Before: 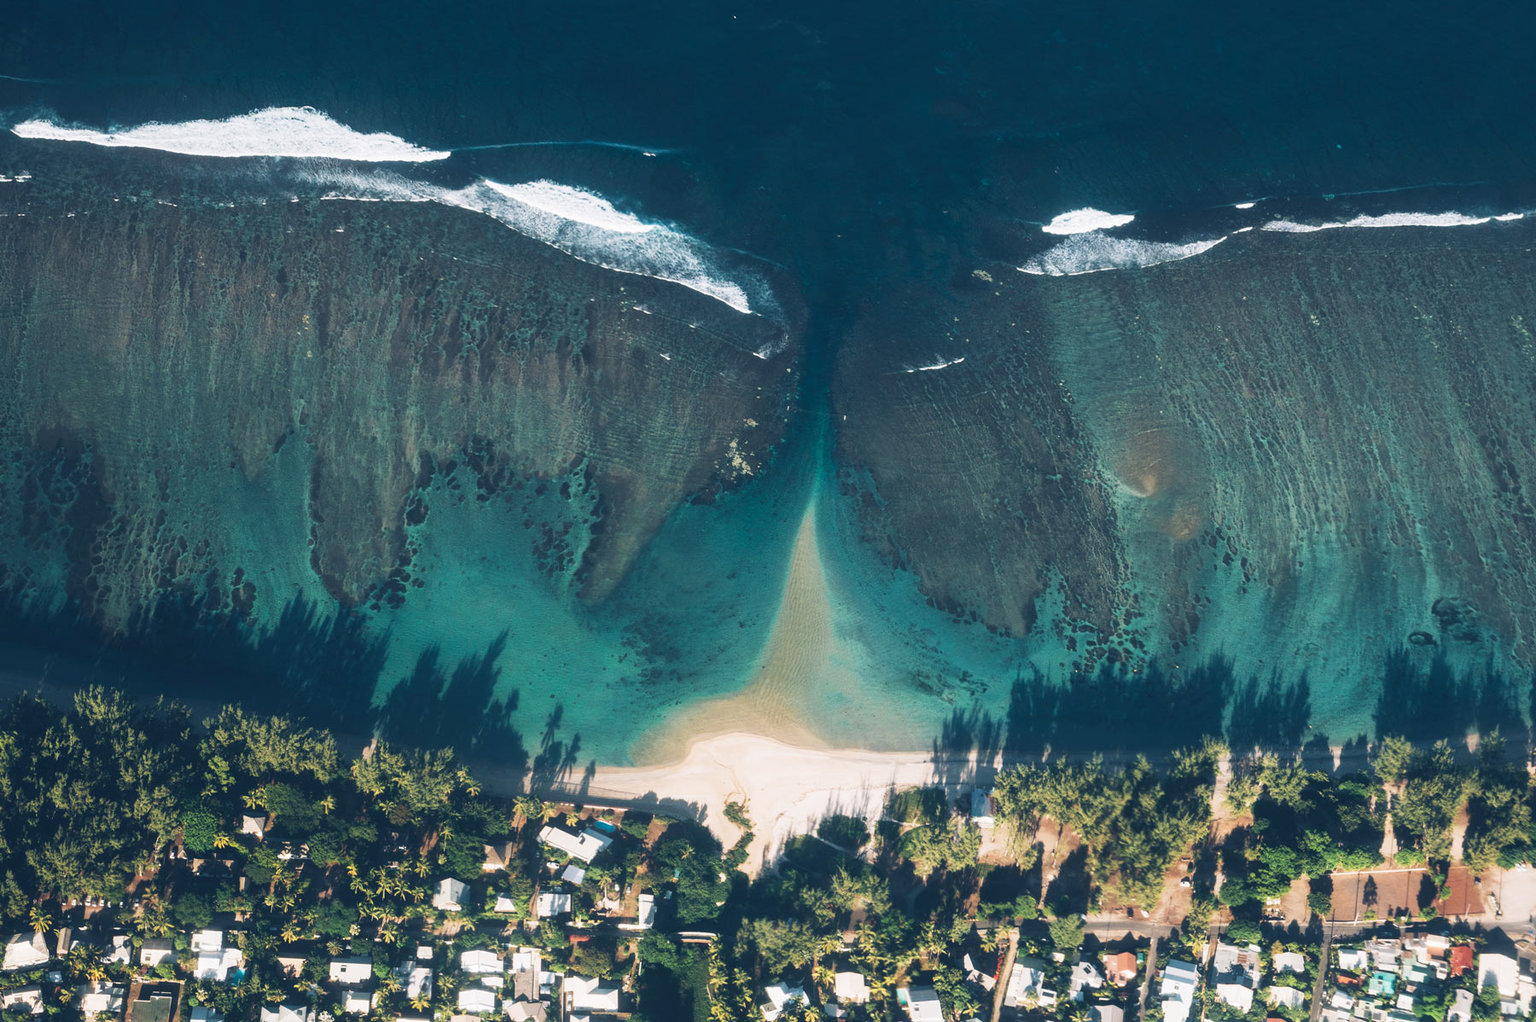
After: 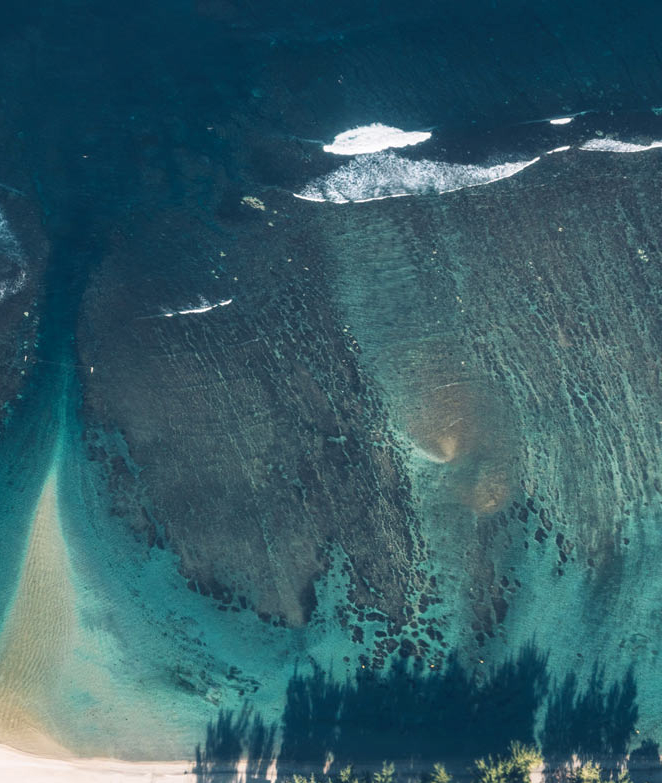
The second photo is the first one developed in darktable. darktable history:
local contrast: on, module defaults
crop and rotate: left 49.928%, top 10.124%, right 13.265%, bottom 24.483%
